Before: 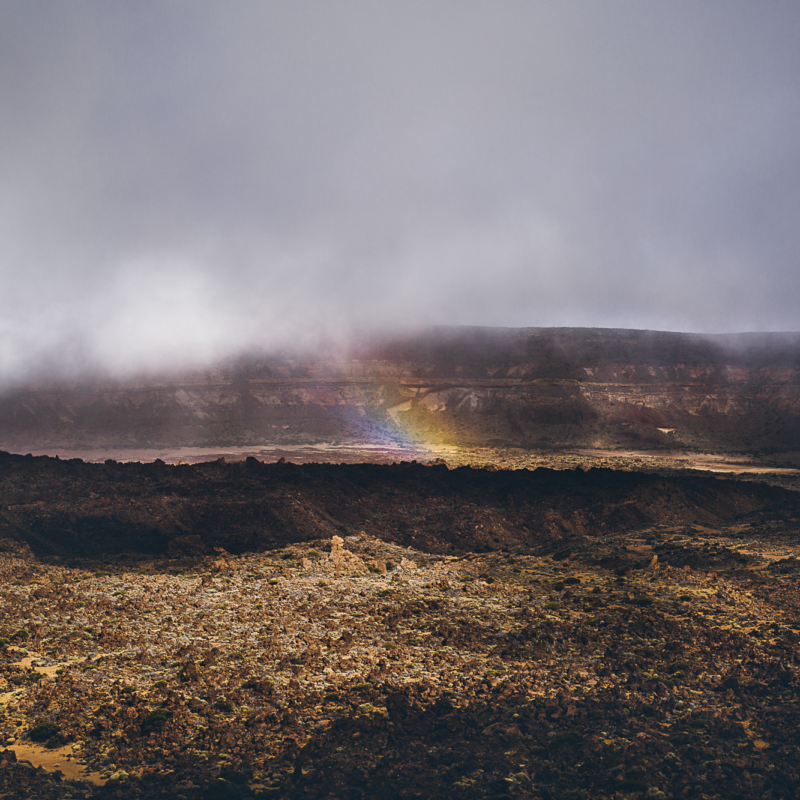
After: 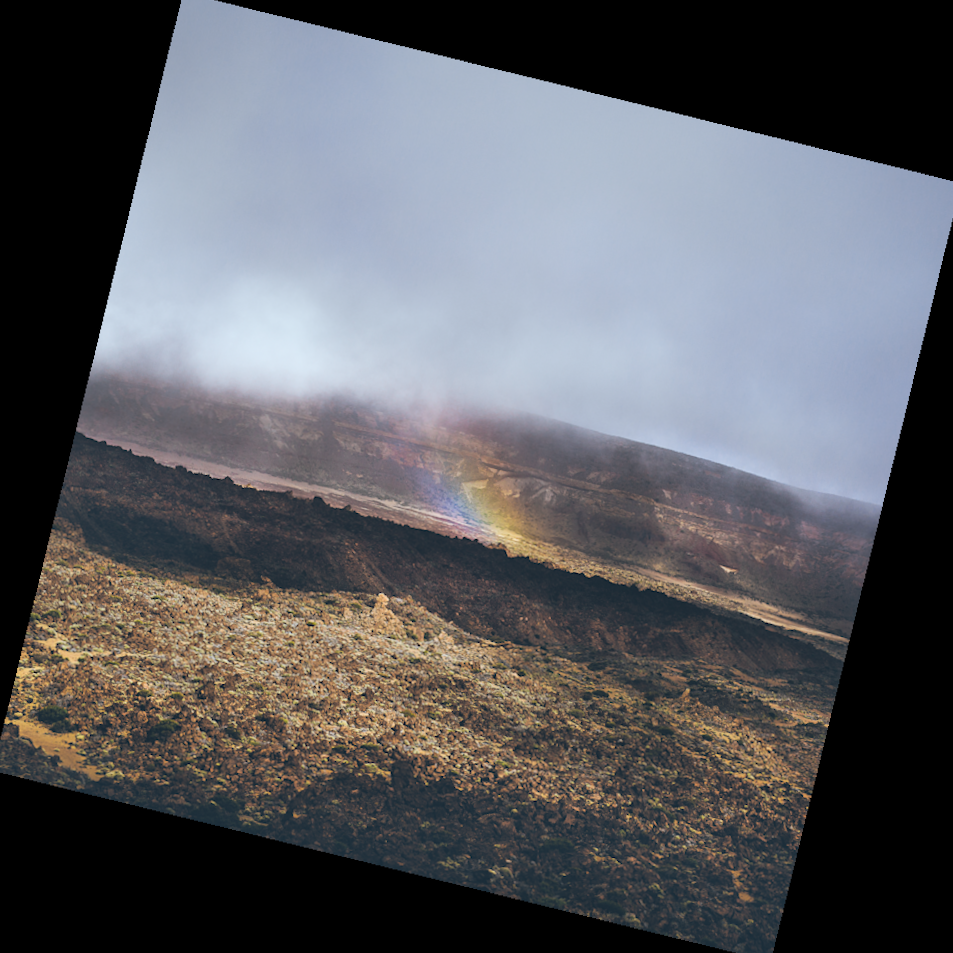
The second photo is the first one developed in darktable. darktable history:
rotate and perspective: rotation 13.27°, automatic cropping off
crop and rotate: angle -0.5°
color calibration: illuminant Planckian (black body), adaptation linear Bradford (ICC v4), x 0.364, y 0.367, temperature 4417.56 K, saturation algorithm version 1 (2020)
contrast brightness saturation: brightness 0.15
